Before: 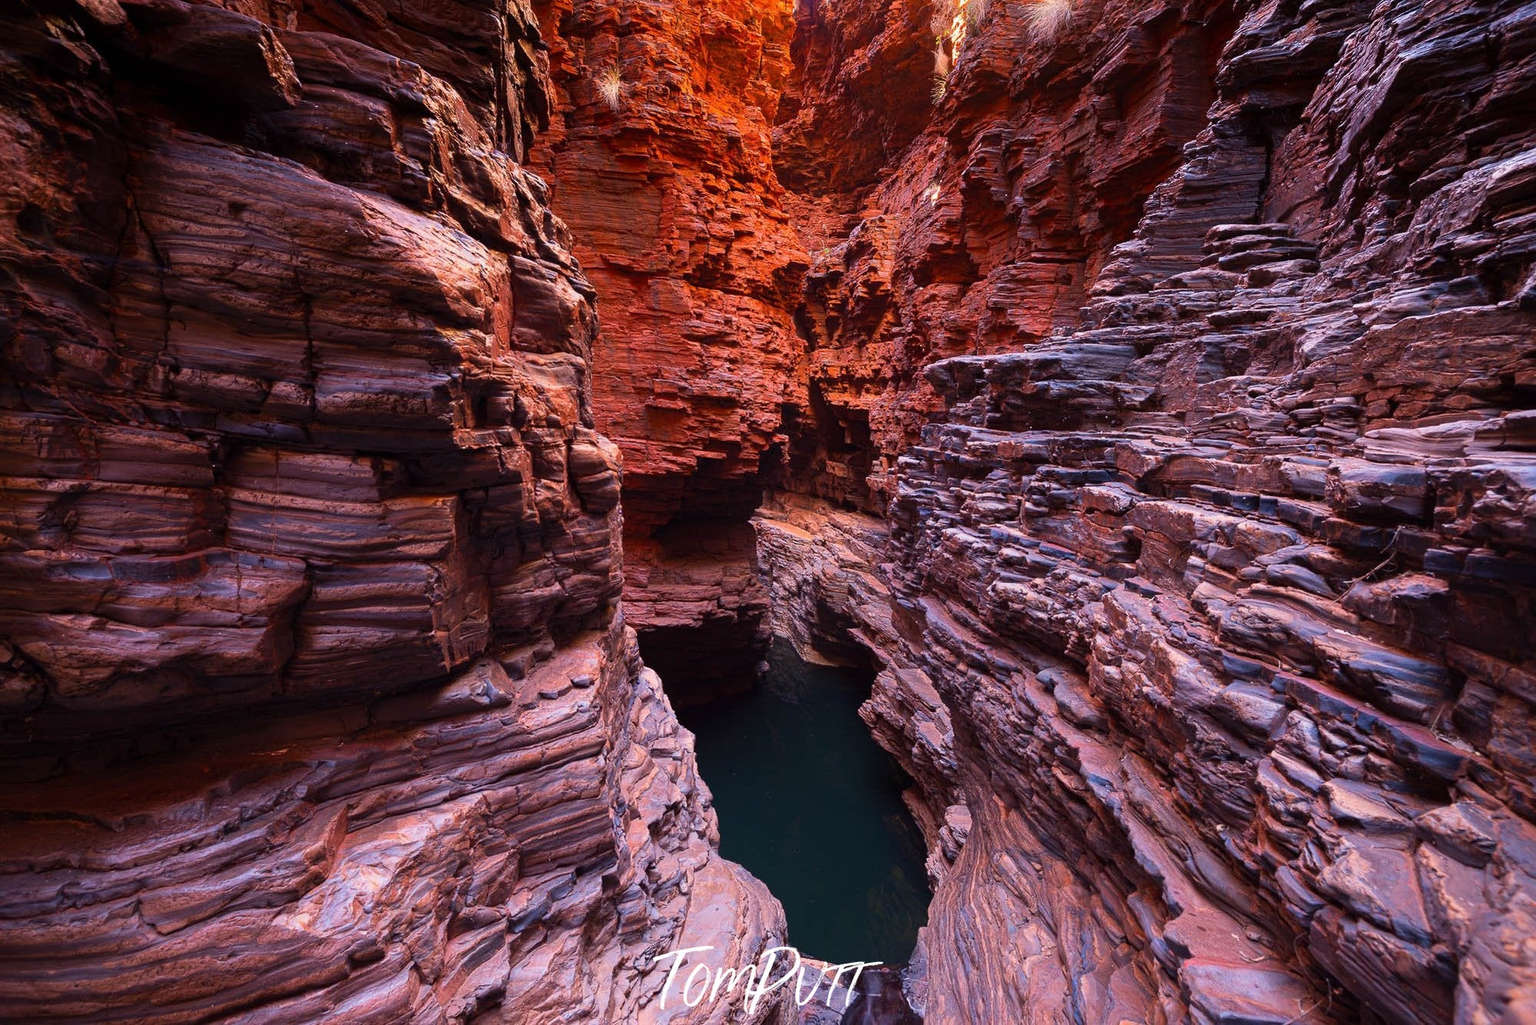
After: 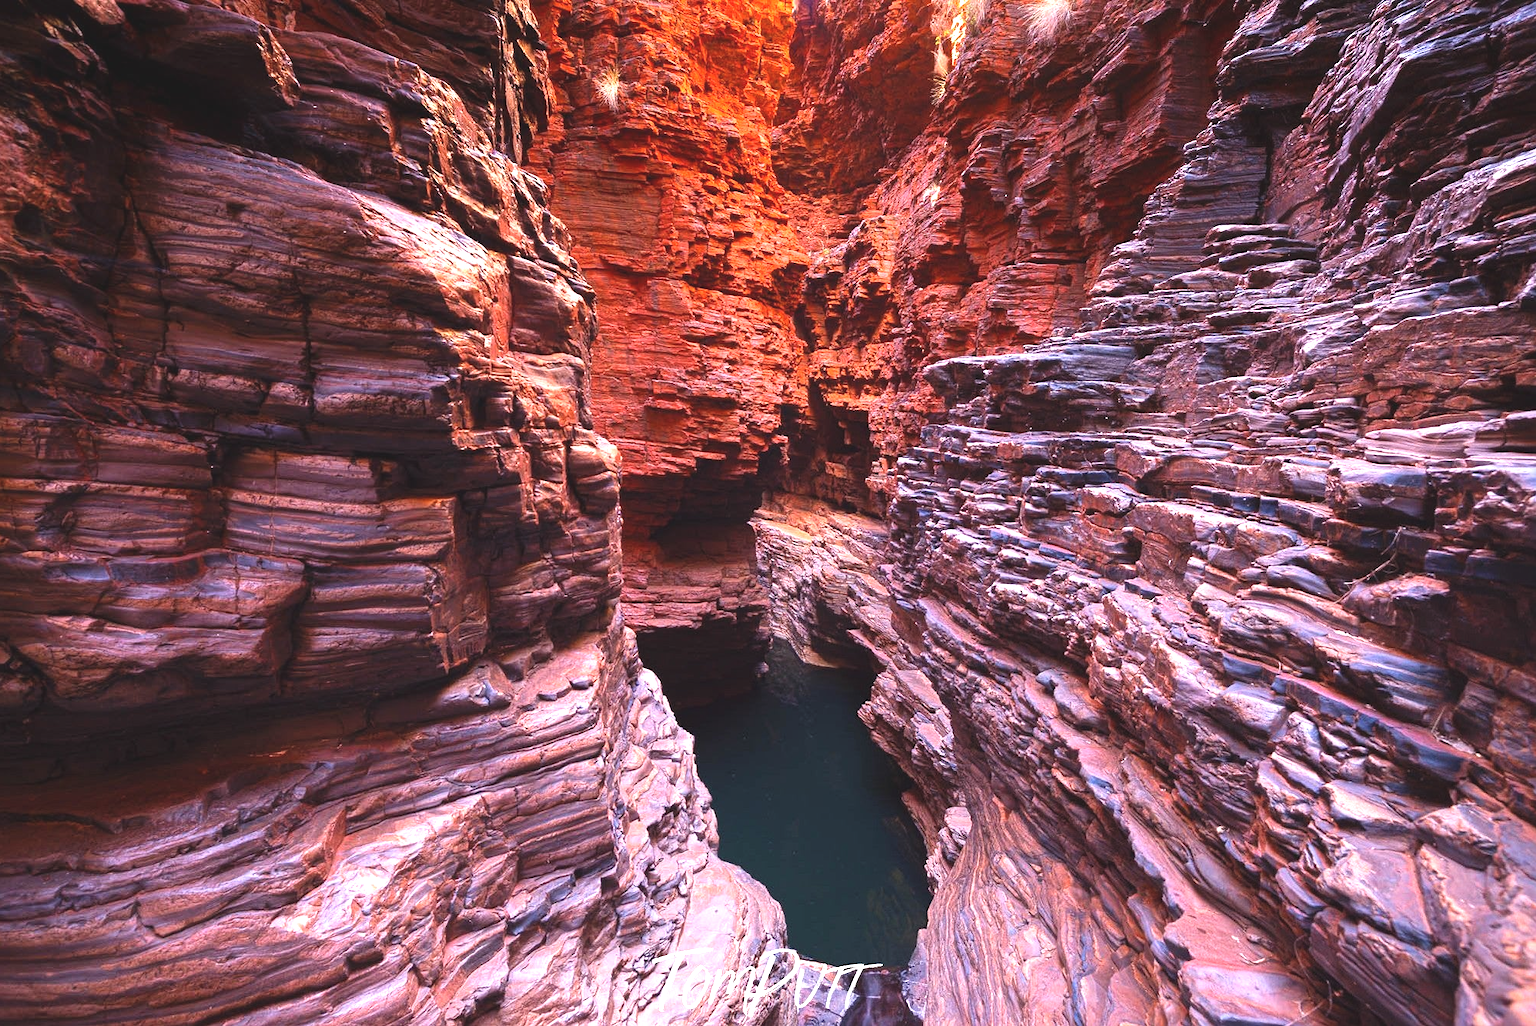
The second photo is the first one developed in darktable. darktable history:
crop and rotate: left 0.157%, bottom 0.012%
exposure: black level correction -0.005, exposure 1 EV, compensate exposure bias true, compensate highlight preservation false
